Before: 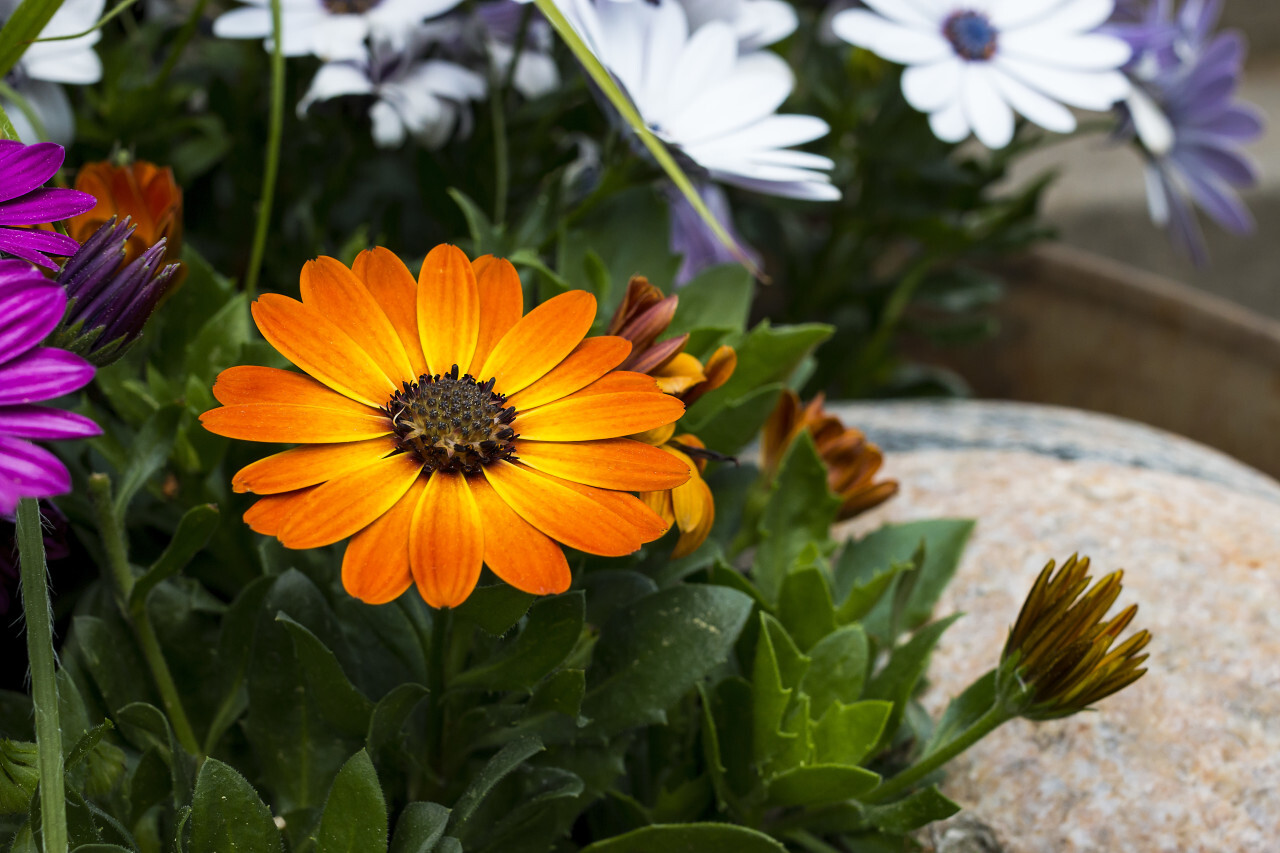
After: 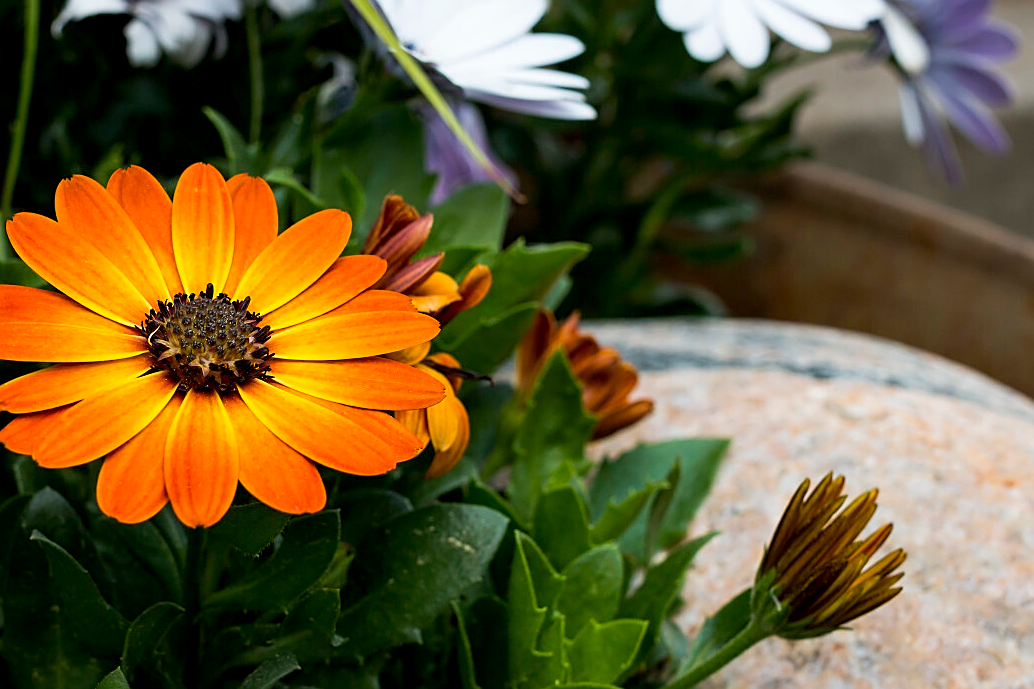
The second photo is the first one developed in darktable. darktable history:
crop: left 19.159%, top 9.58%, bottom 9.58%
sharpen: on, module defaults
exposure: black level correction 0.004, exposure 0.014 EV, compensate highlight preservation false
